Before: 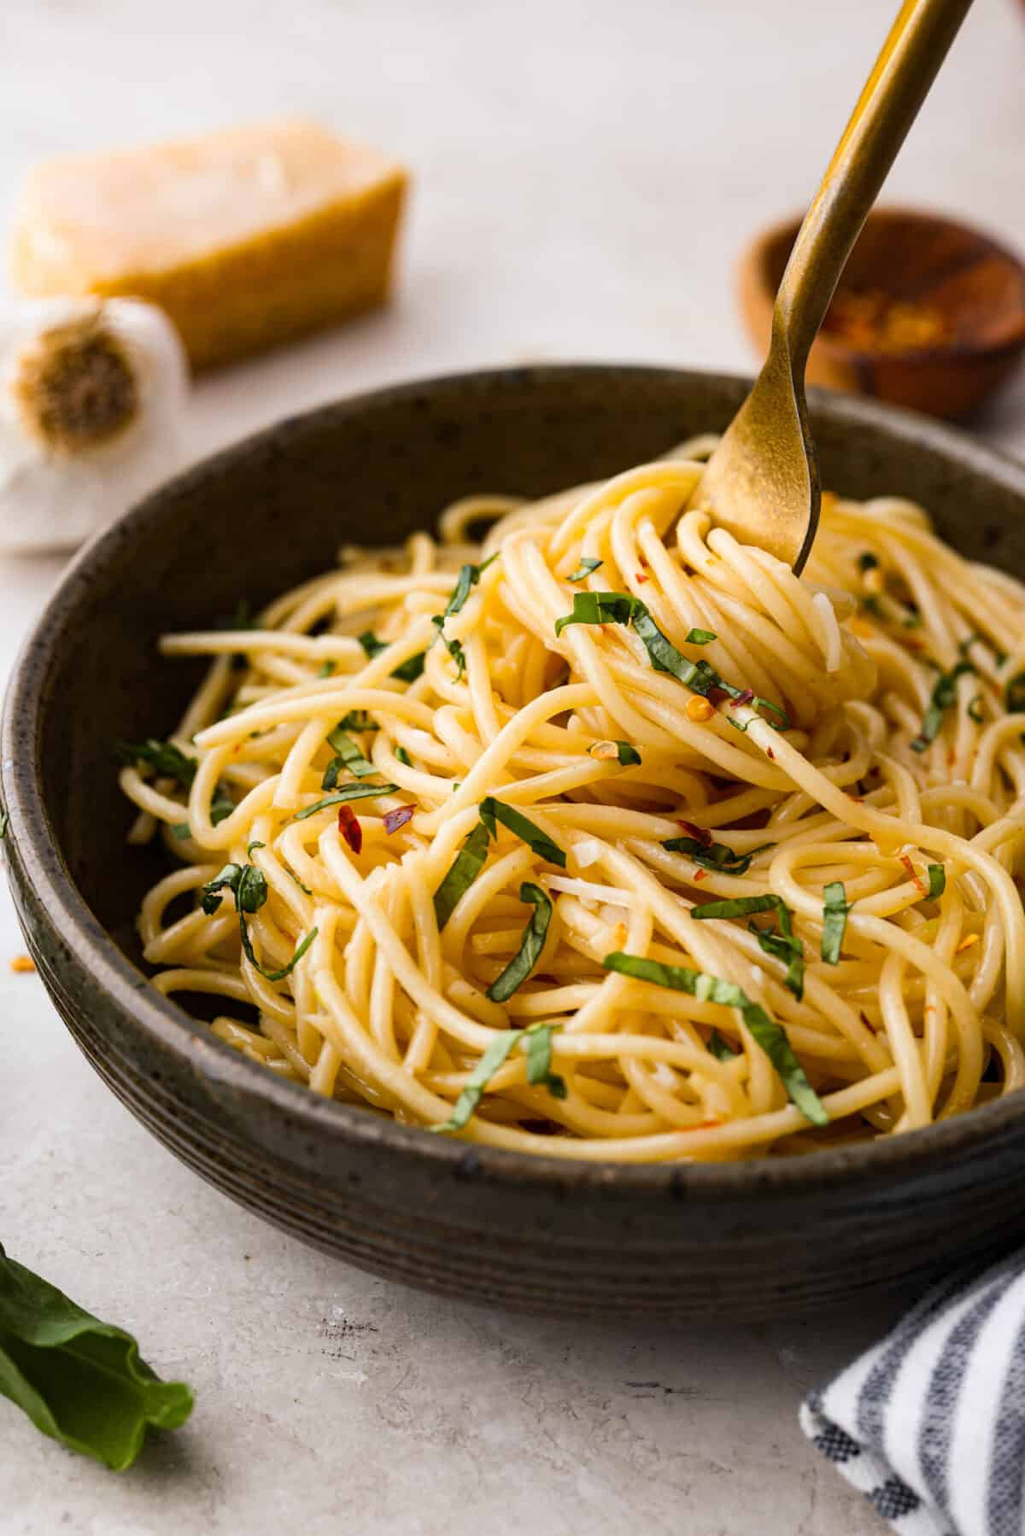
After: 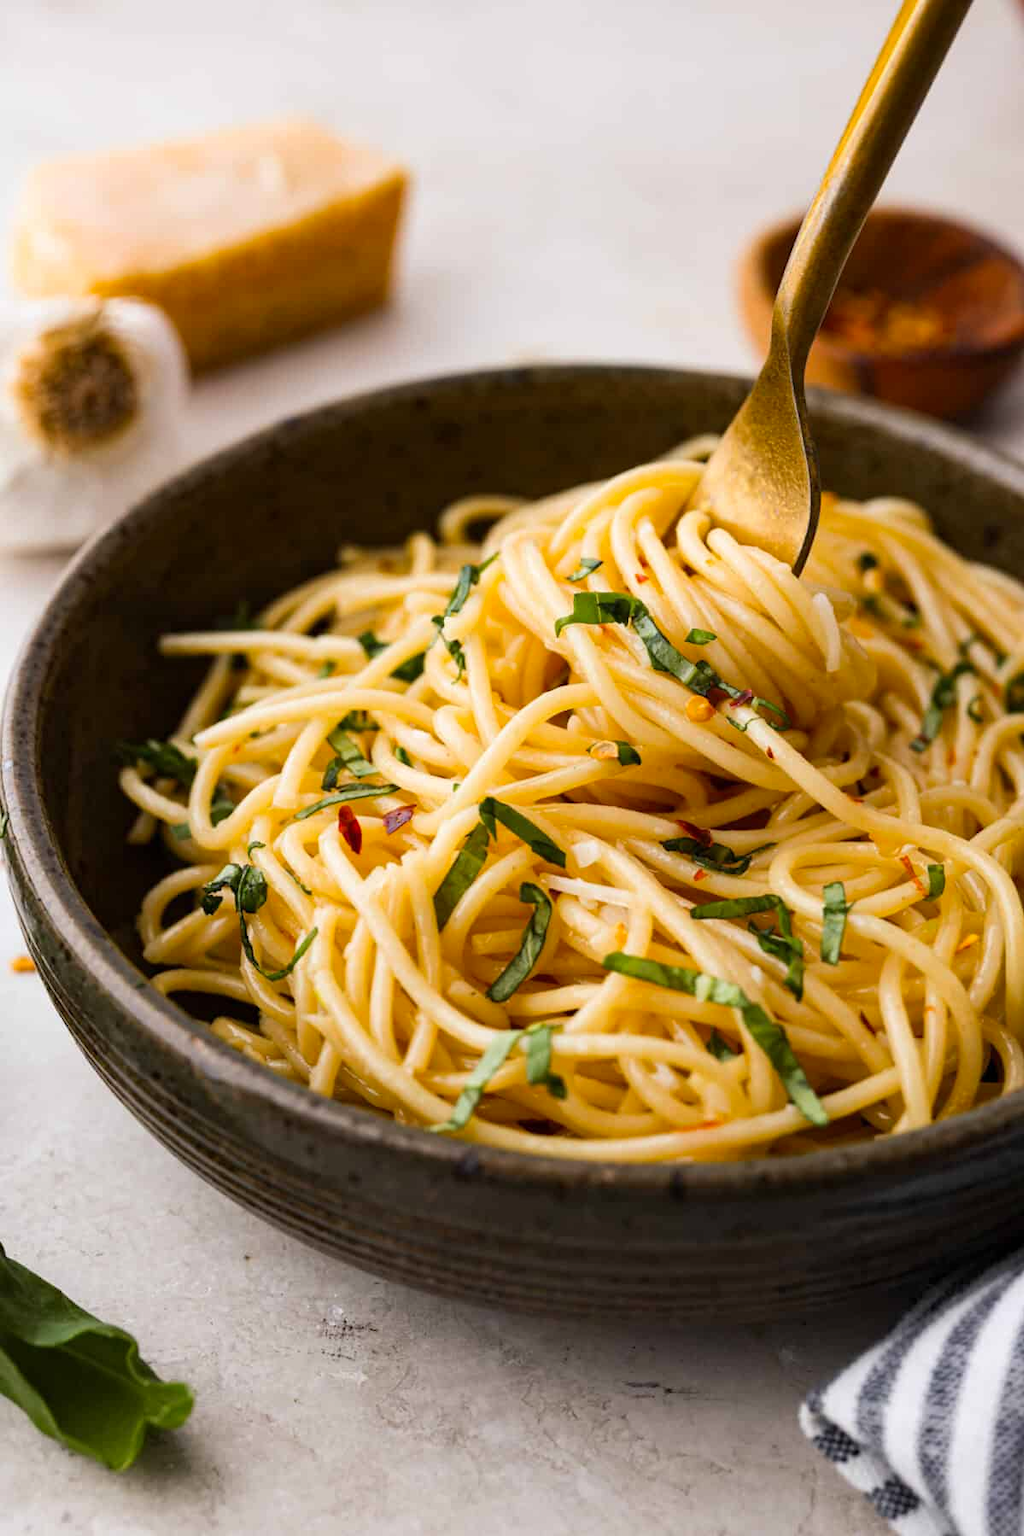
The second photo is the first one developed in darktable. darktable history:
color zones: curves: ch1 [(0, 0.523) (0.143, 0.545) (0.286, 0.52) (0.429, 0.506) (0.571, 0.503) (0.714, 0.503) (0.857, 0.508) (1, 0.523)]
